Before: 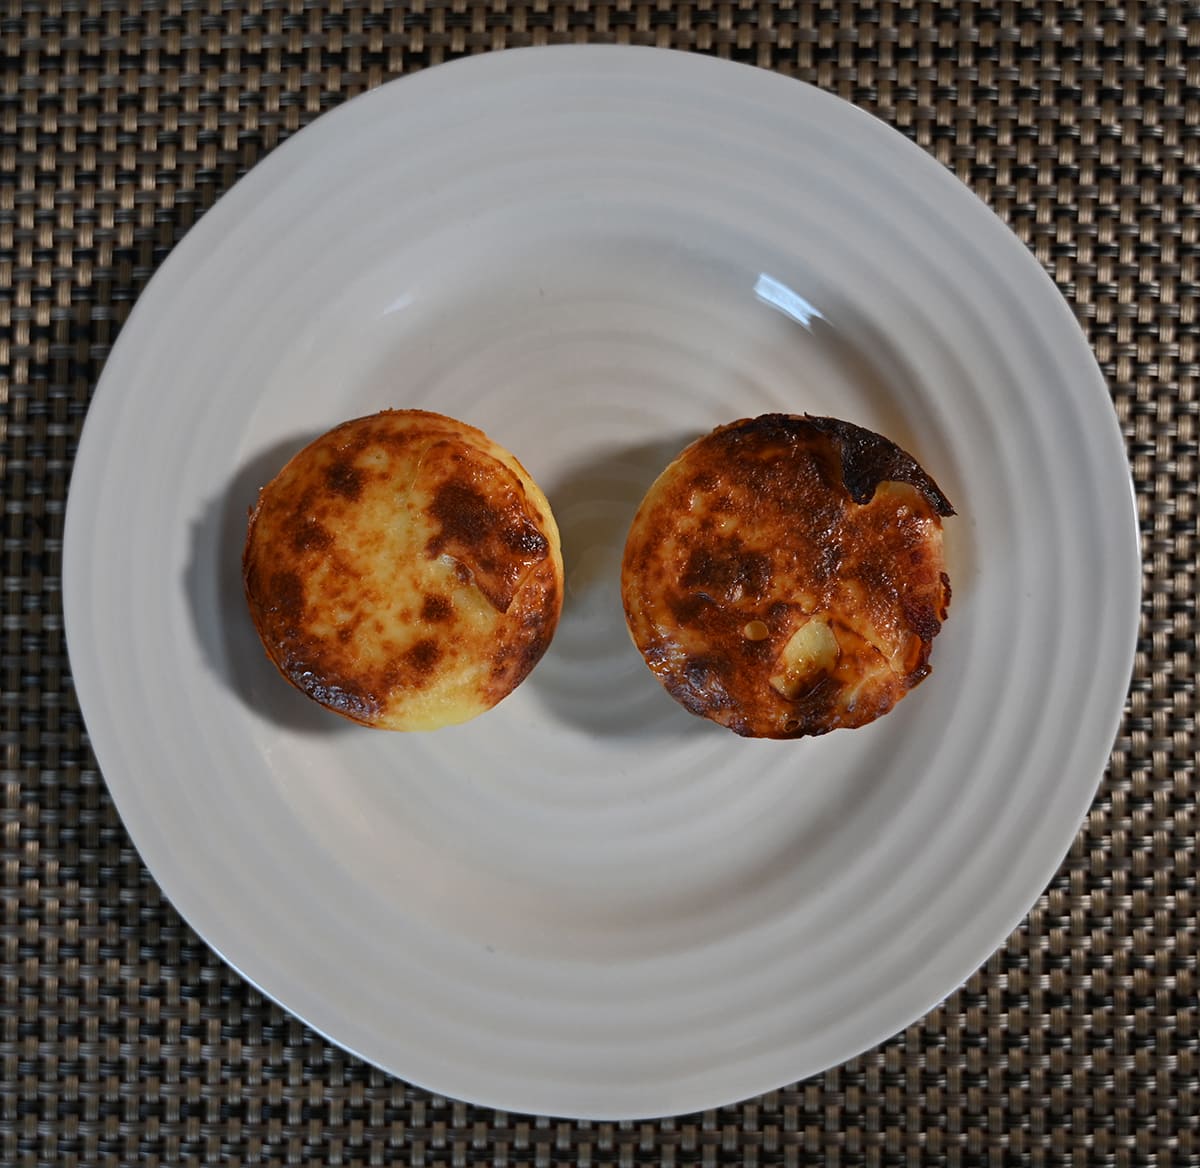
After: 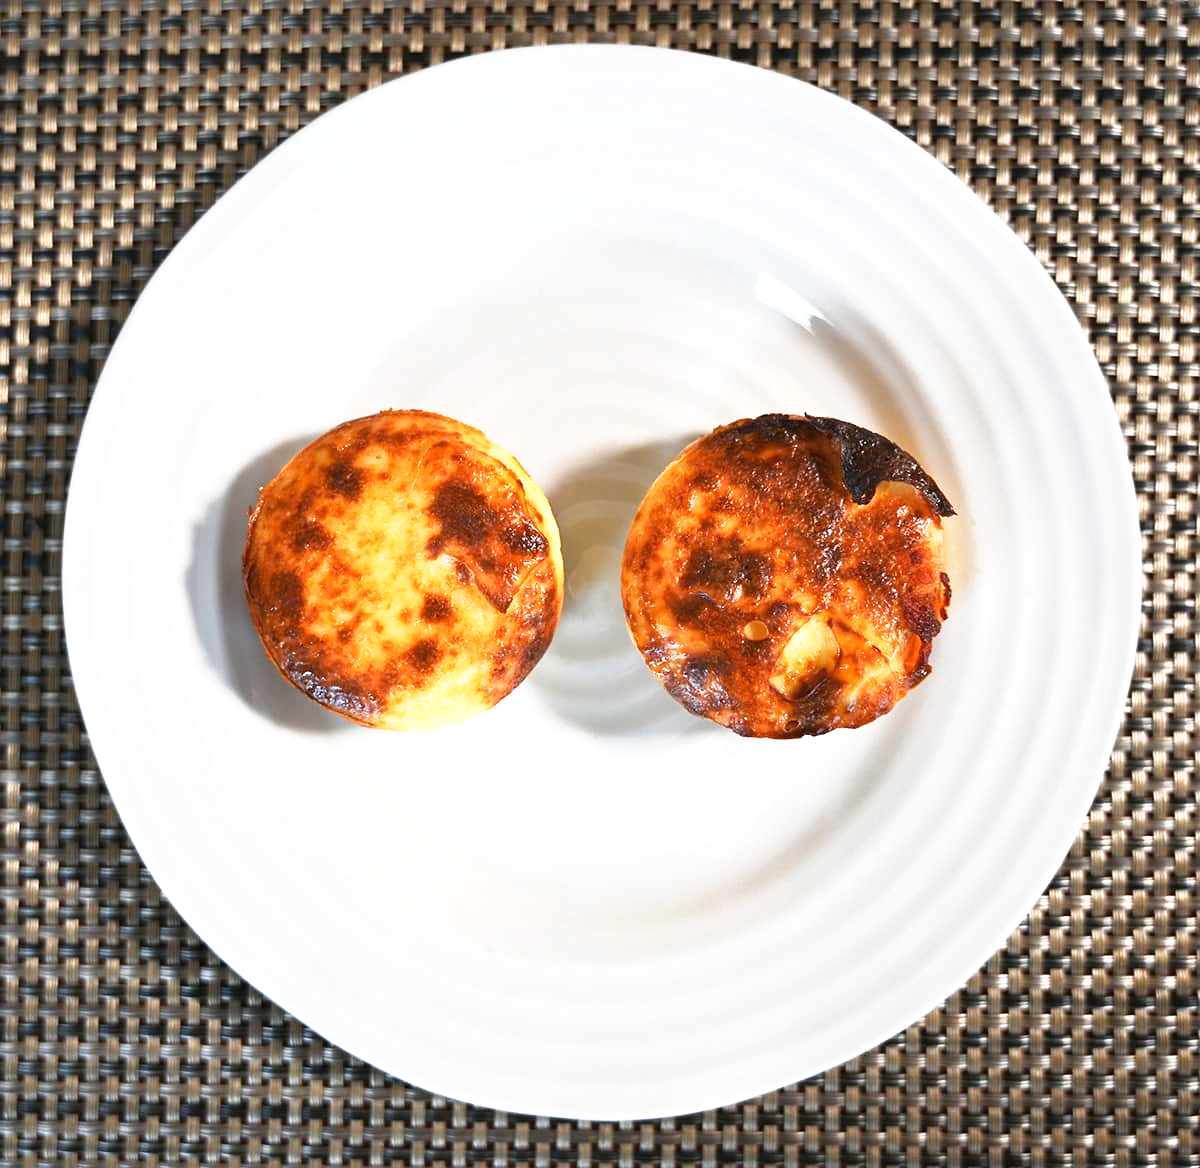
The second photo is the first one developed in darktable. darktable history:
exposure: black level correction 0, exposure 1.371 EV, compensate highlight preservation false
base curve: curves: ch0 [(0, 0) (0.579, 0.807) (1, 1)], preserve colors none
